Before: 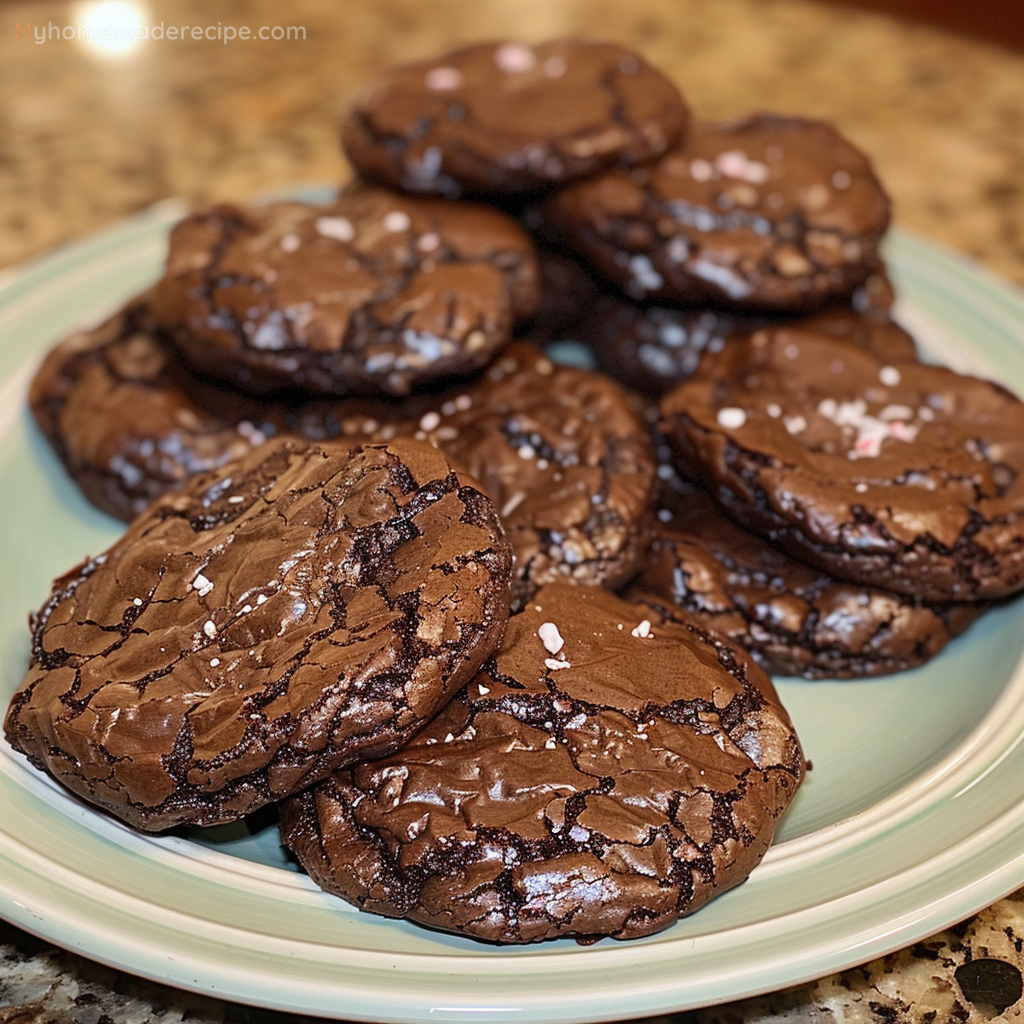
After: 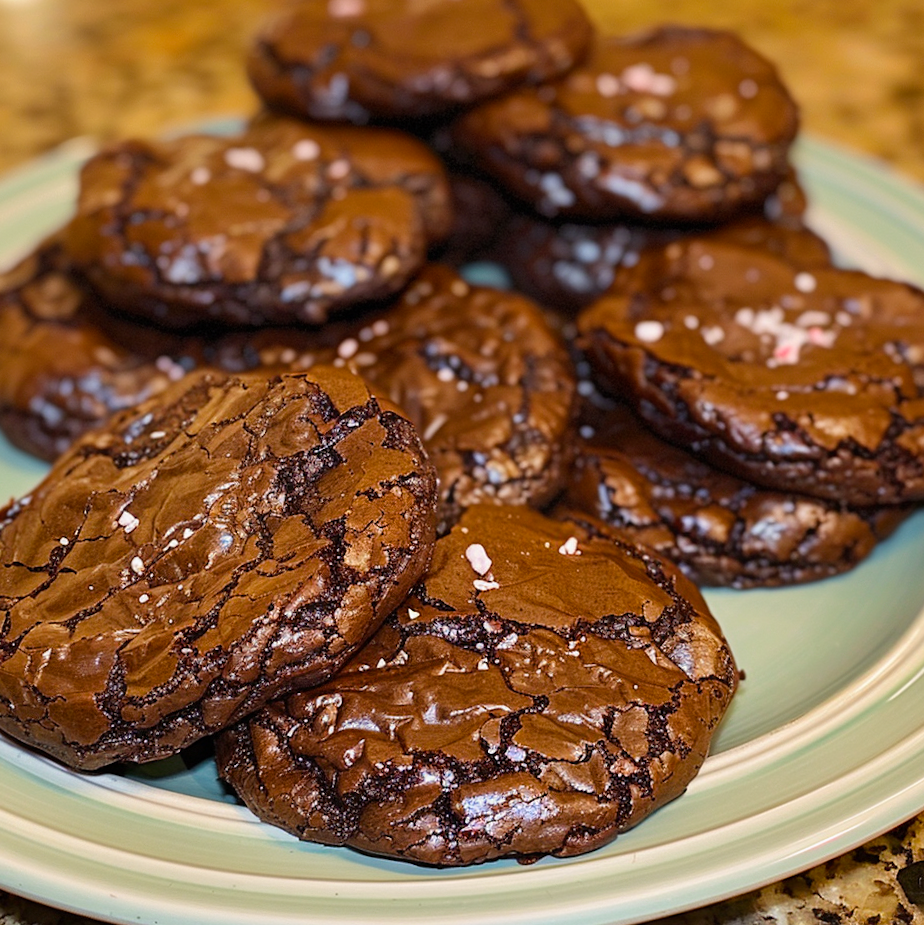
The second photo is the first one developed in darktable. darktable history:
crop and rotate: angle 2.54°, left 5.828%, top 5.708%
color balance rgb: linear chroma grading › global chroma 8.756%, perceptual saturation grading › global saturation 25.03%
